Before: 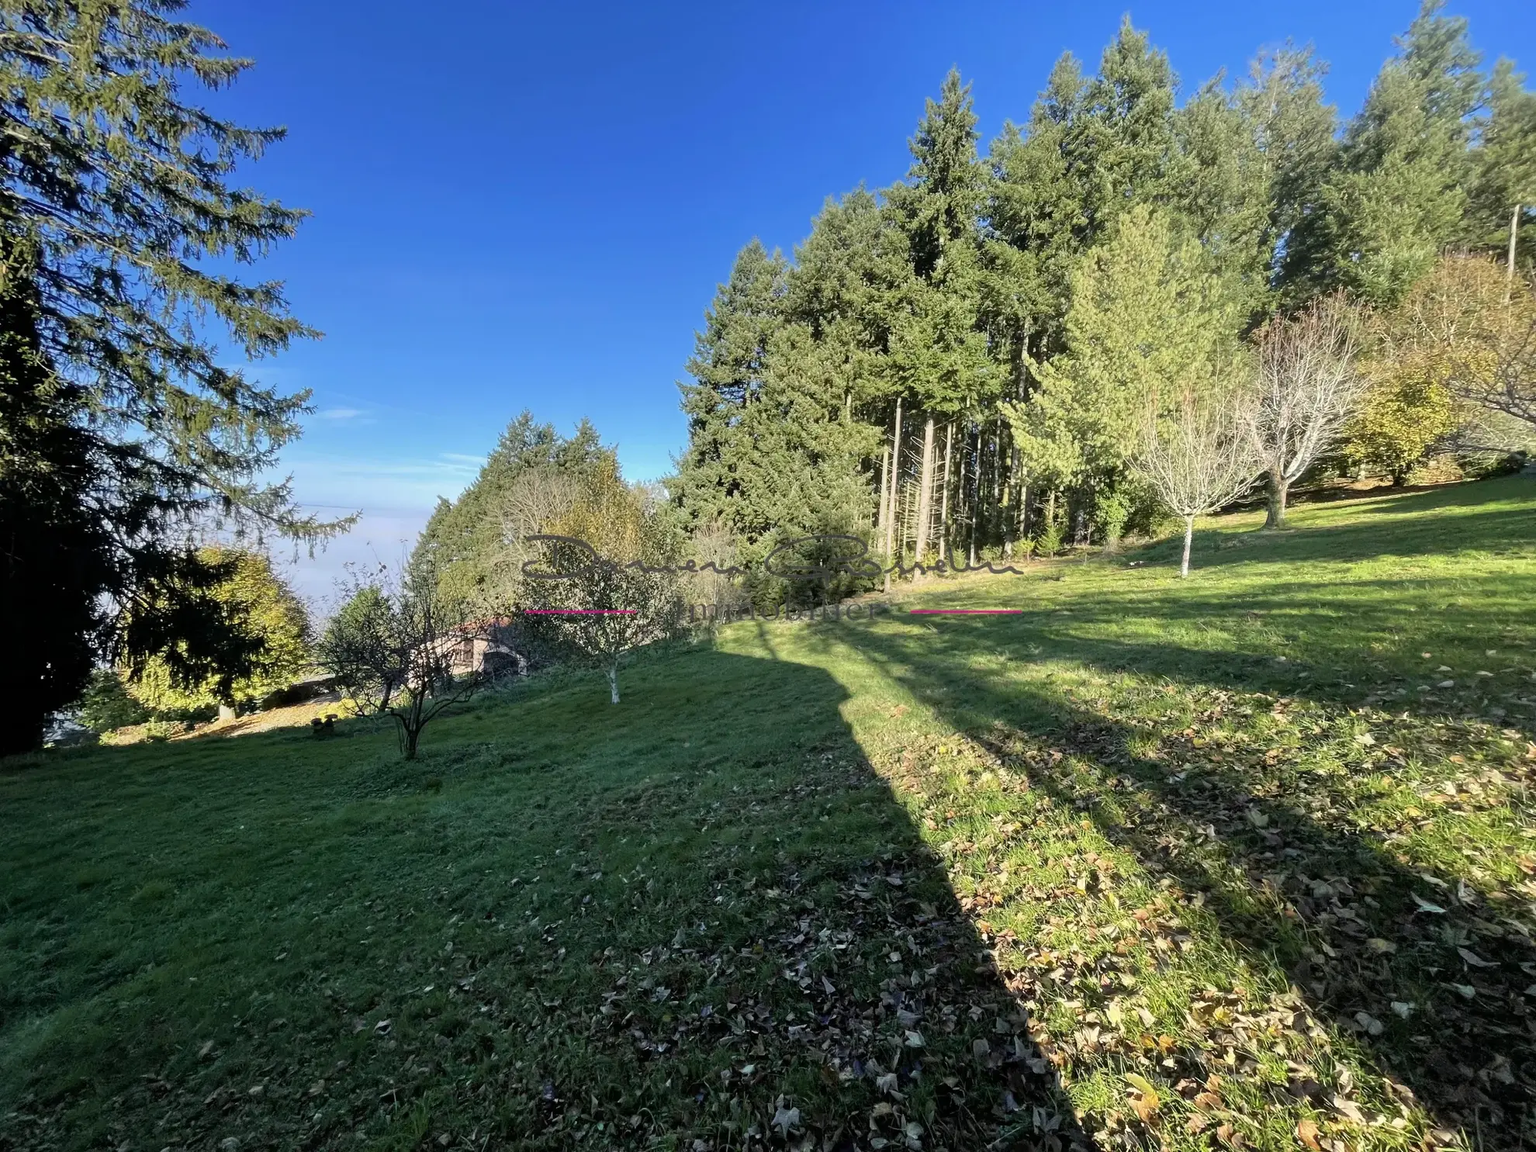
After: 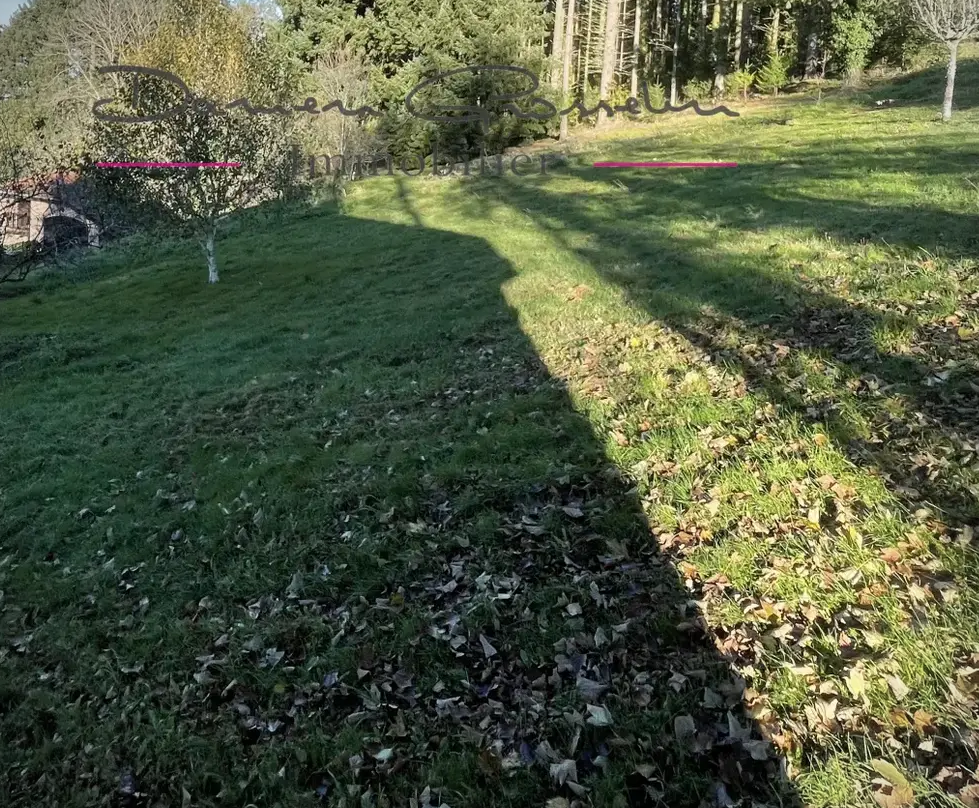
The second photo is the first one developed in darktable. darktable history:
crop: left 29.295%, top 42.077%, right 21.228%, bottom 3.502%
vignetting: fall-off start 92.31%
